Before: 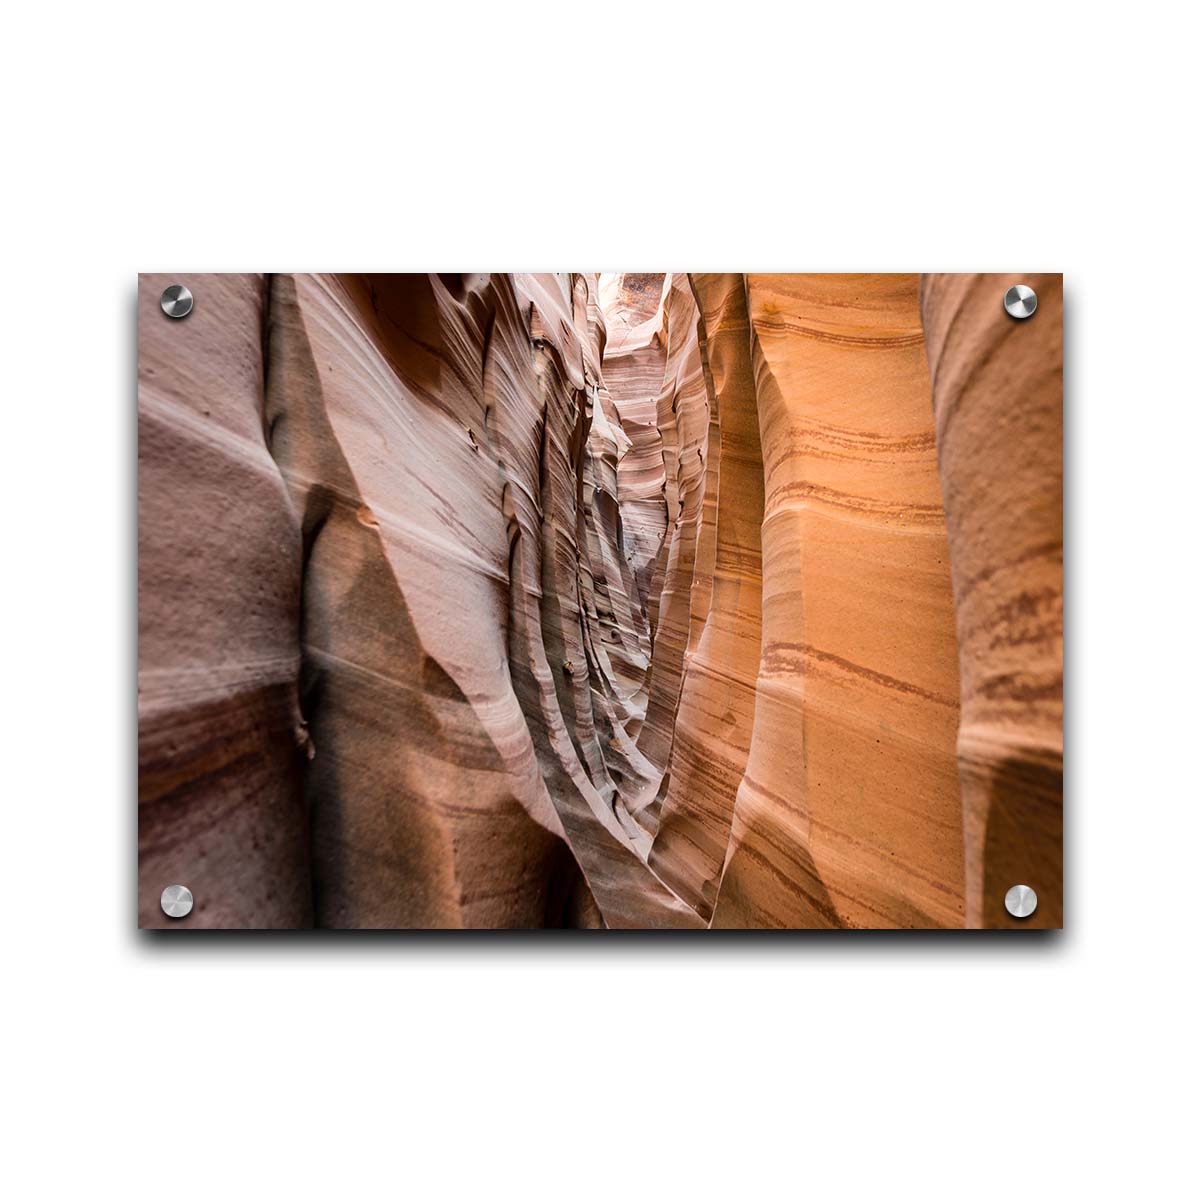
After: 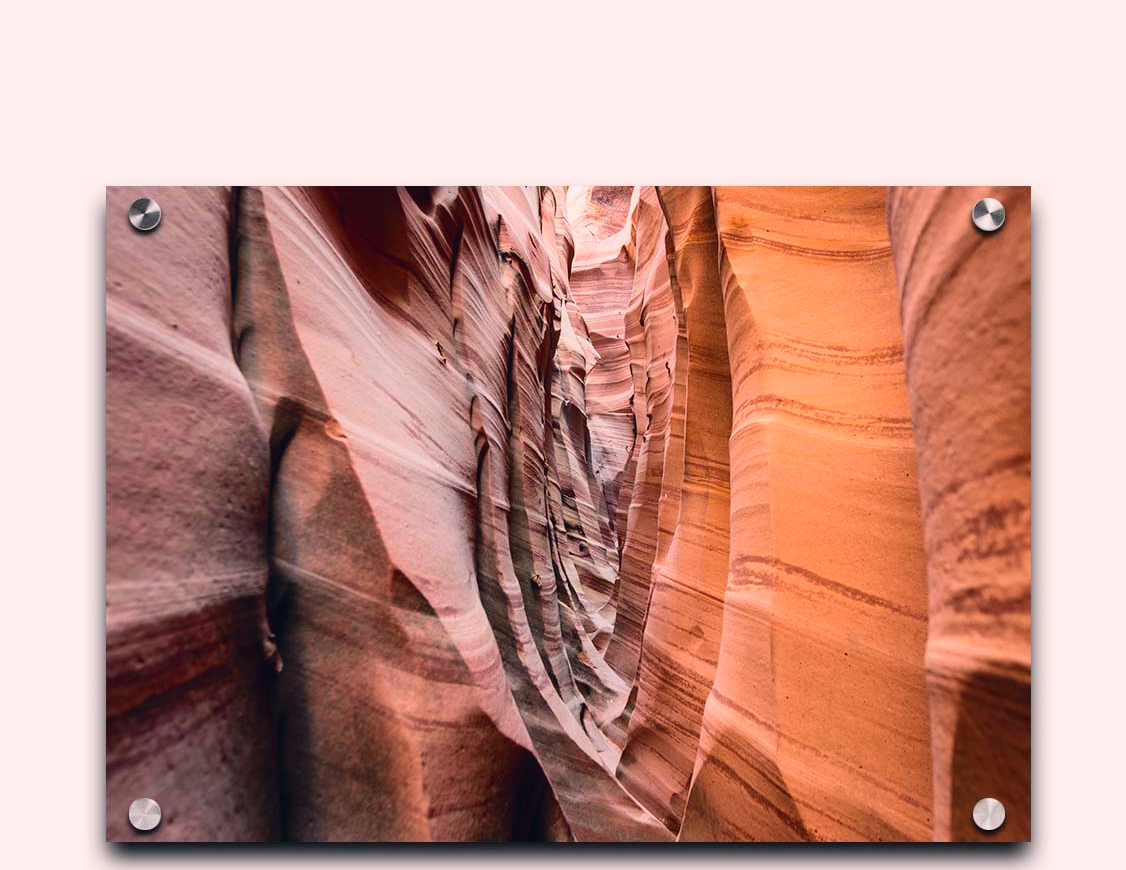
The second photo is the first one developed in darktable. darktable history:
crop: left 2.737%, top 7.287%, right 3.421%, bottom 20.179%
tone curve: curves: ch0 [(0, 0.025) (0.15, 0.143) (0.452, 0.486) (0.751, 0.788) (1, 0.961)]; ch1 [(0, 0) (0.43, 0.408) (0.476, 0.469) (0.497, 0.507) (0.546, 0.571) (0.566, 0.607) (0.62, 0.657) (1, 1)]; ch2 [(0, 0) (0.386, 0.397) (0.505, 0.498) (0.547, 0.546) (0.579, 0.58) (1, 1)], color space Lab, independent channels, preserve colors none
color correction: highlights a* 5.38, highlights b* 5.3, shadows a* -4.26, shadows b* -5.11
